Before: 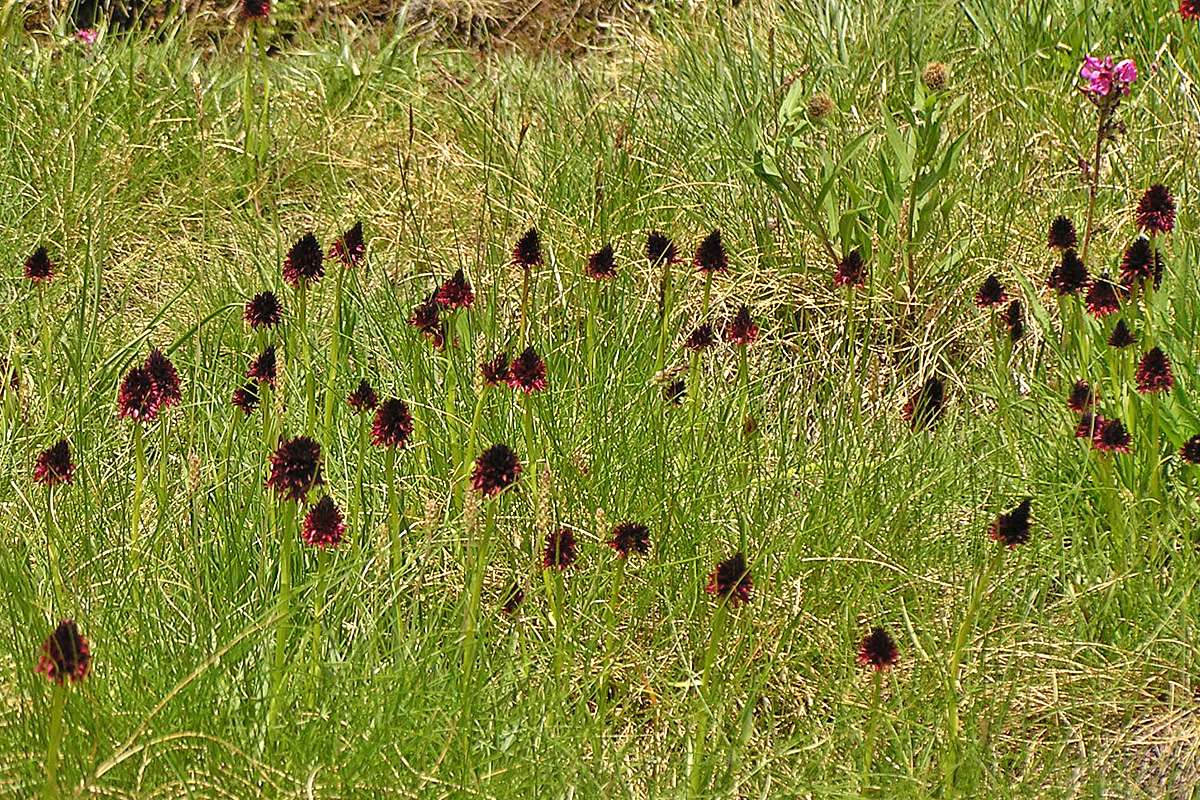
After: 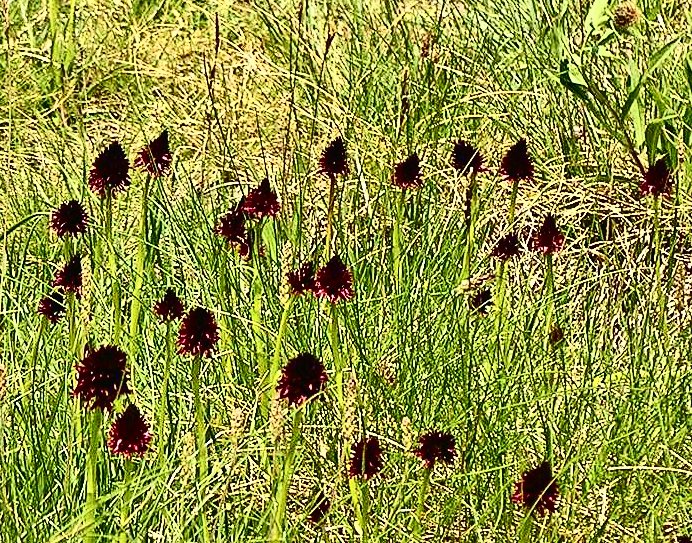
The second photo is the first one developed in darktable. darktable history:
contrast brightness saturation: contrast 0.076, saturation 0.199
crop: left 16.208%, top 11.48%, right 26.088%, bottom 20.641%
tone curve: curves: ch0 [(0, 0) (0.003, 0.01) (0.011, 0.012) (0.025, 0.012) (0.044, 0.017) (0.069, 0.021) (0.1, 0.025) (0.136, 0.03) (0.177, 0.037) (0.224, 0.052) (0.277, 0.092) (0.335, 0.16) (0.399, 0.3) (0.468, 0.463) (0.543, 0.639) (0.623, 0.796) (0.709, 0.904) (0.801, 0.962) (0.898, 0.988) (1, 1)], color space Lab, independent channels, preserve colors none
